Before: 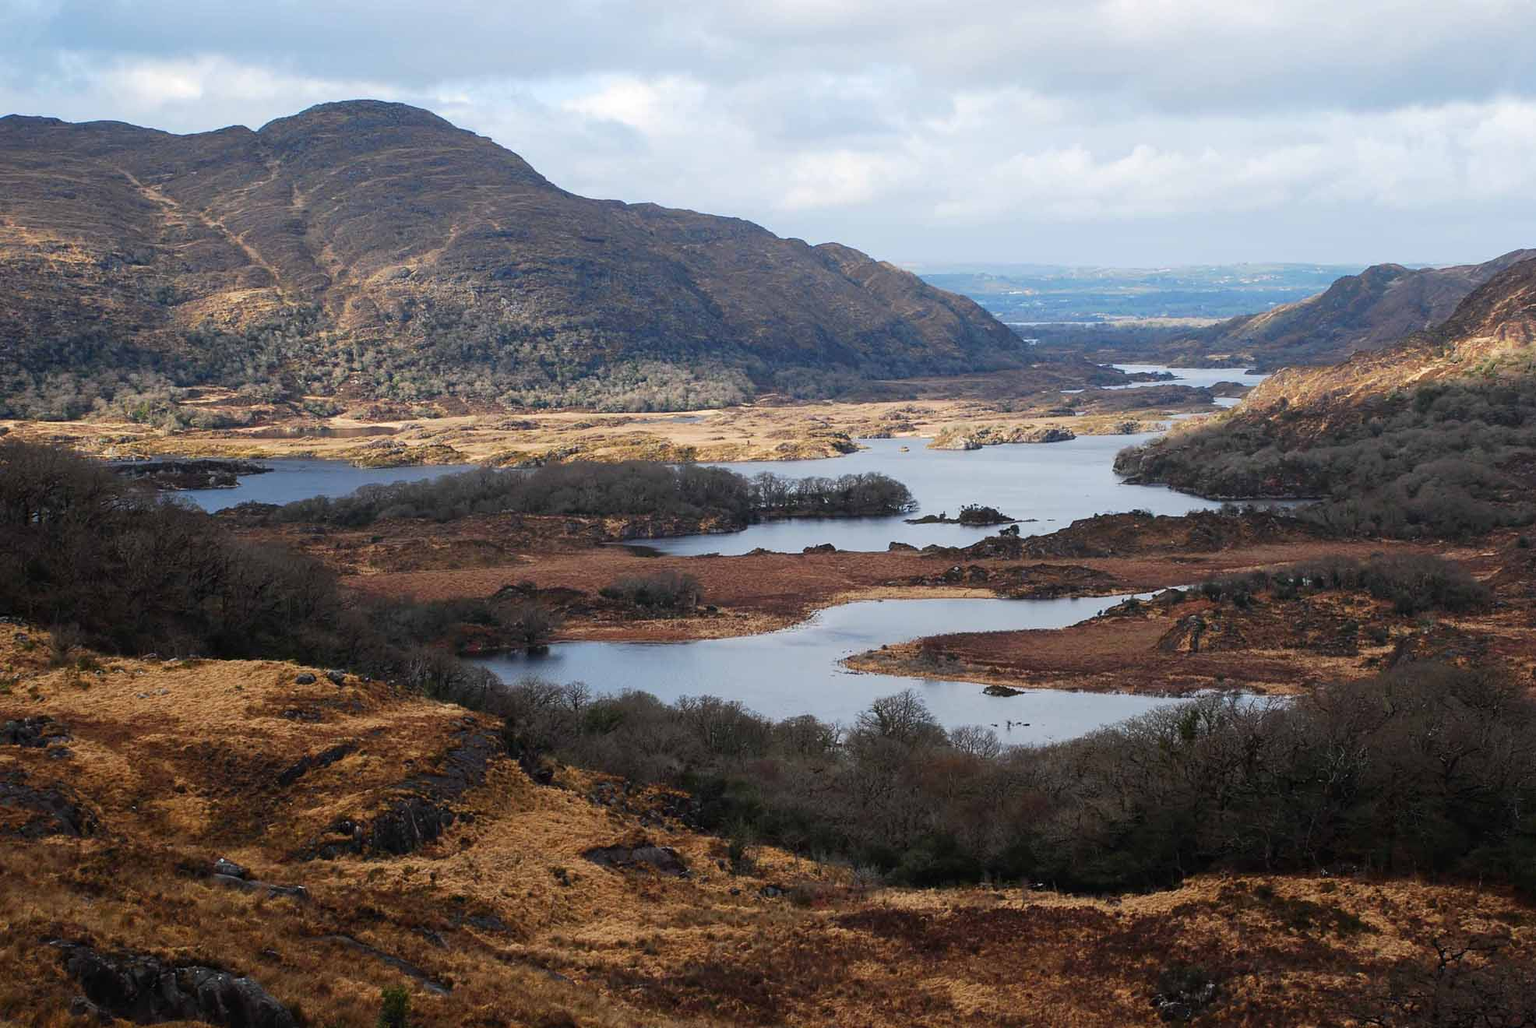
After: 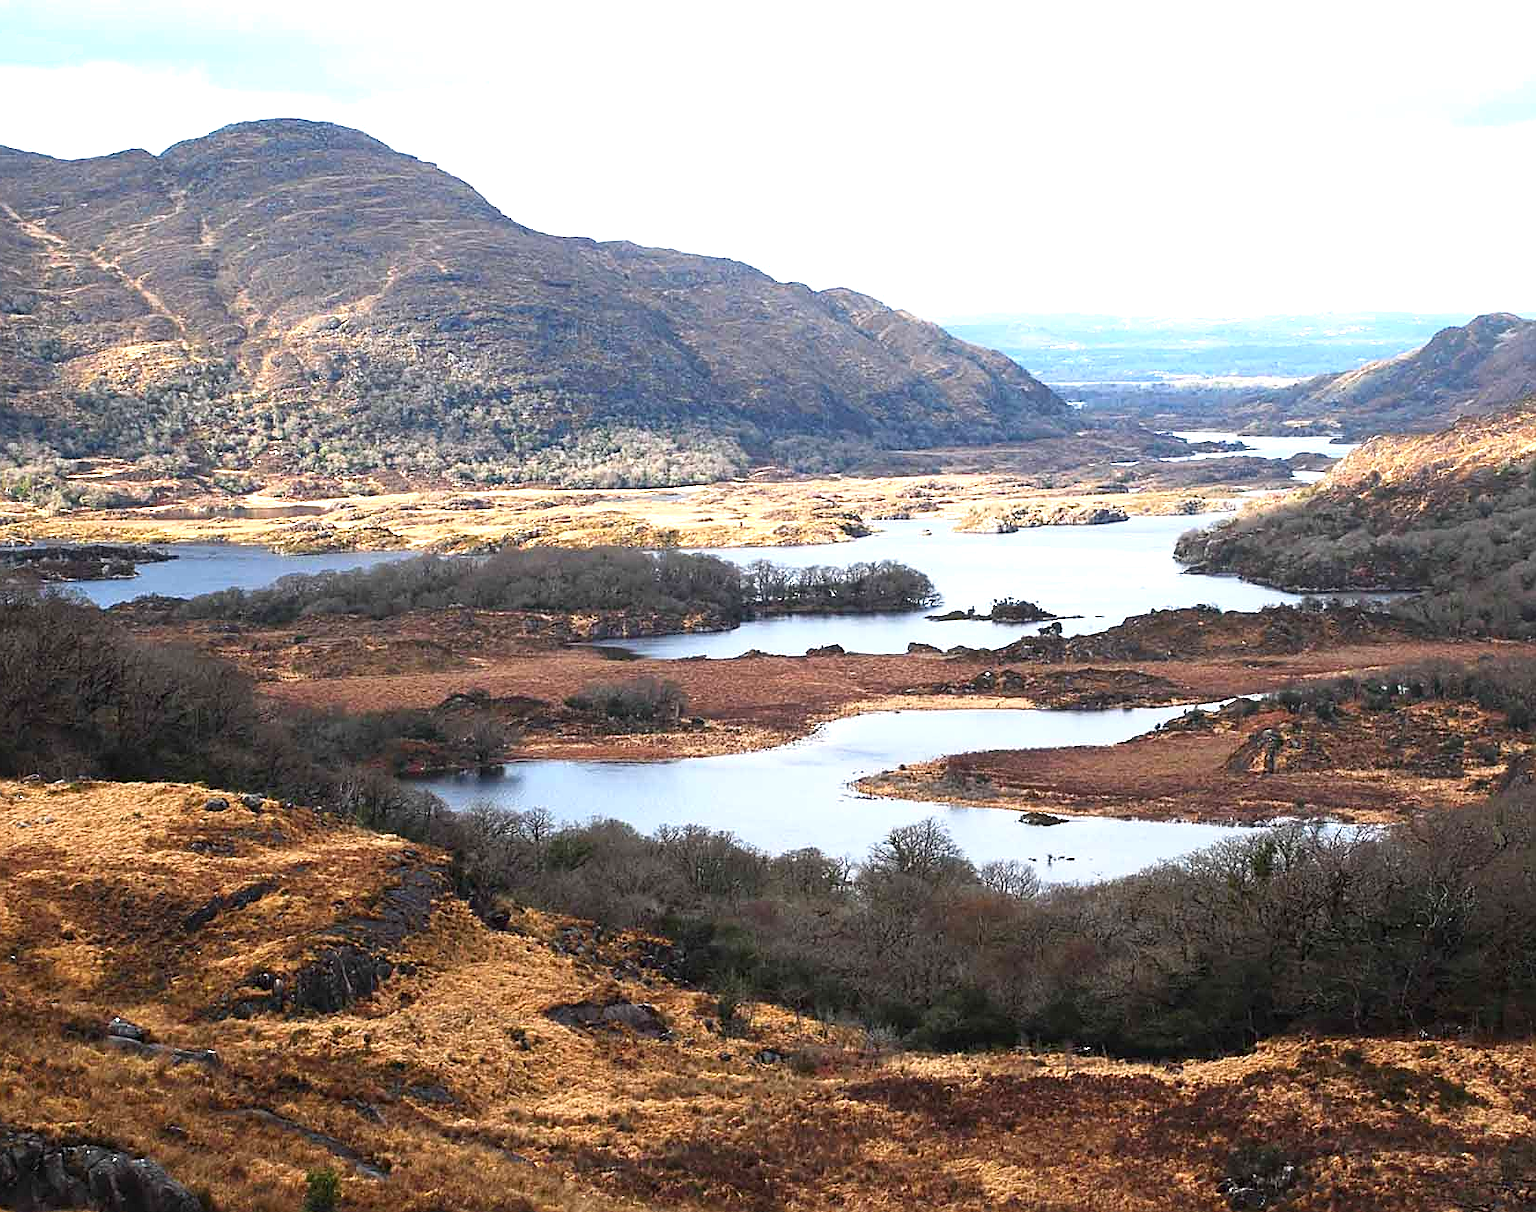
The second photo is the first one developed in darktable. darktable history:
crop: left 8.026%, right 7.374%
exposure: black level correction 0, exposure 1.015 EV, compensate exposure bias true, compensate highlight preservation false
shadows and highlights: shadows 0, highlights 40
sharpen: on, module defaults
